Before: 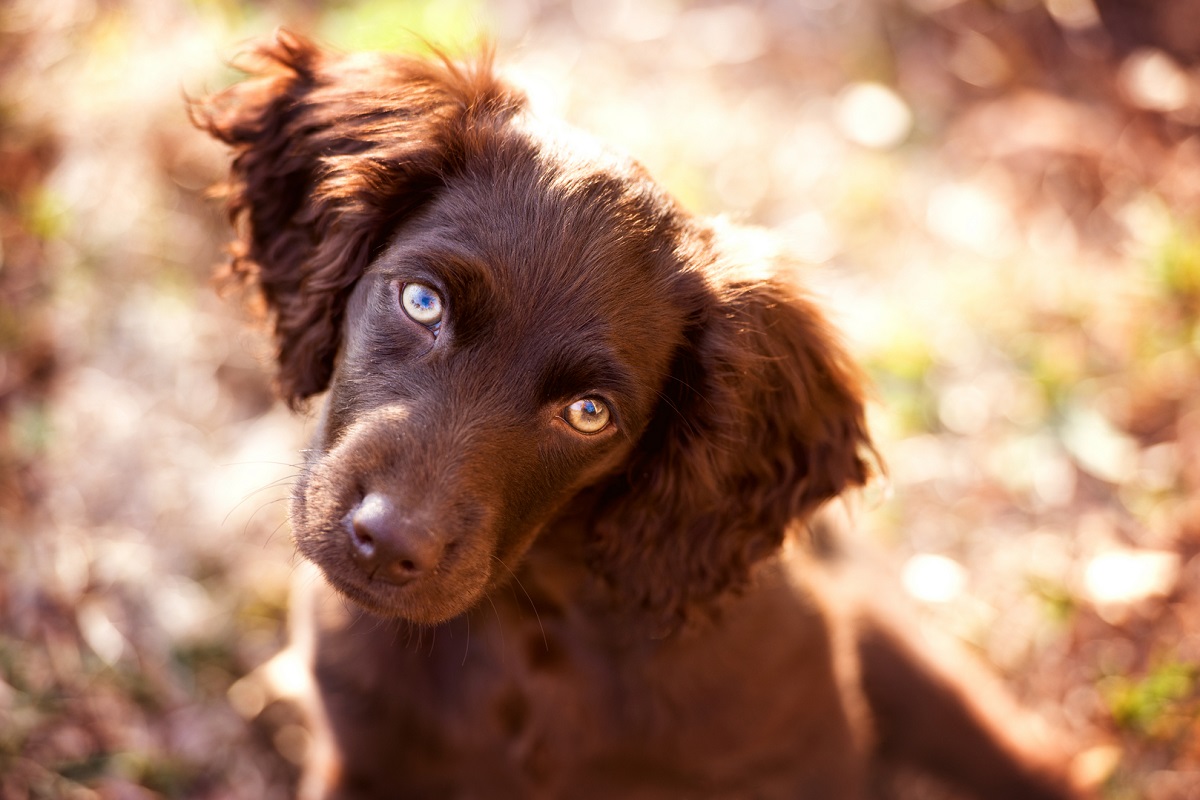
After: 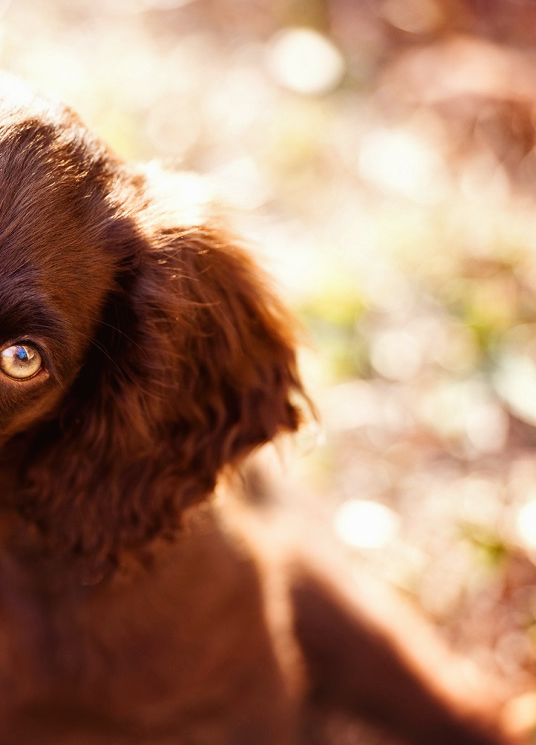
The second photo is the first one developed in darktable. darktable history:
shadows and highlights: shadows 11.88, white point adjustment 1.21, soften with gaussian
crop: left 47.368%, top 6.759%, right 7.935%
tone curve: curves: ch0 [(0, 0.008) (0.107, 0.091) (0.283, 0.287) (0.461, 0.498) (0.64, 0.679) (0.822, 0.841) (0.998, 0.978)]; ch1 [(0, 0) (0.316, 0.349) (0.466, 0.442) (0.502, 0.5) (0.527, 0.519) (0.561, 0.553) (0.608, 0.629) (0.669, 0.704) (0.859, 0.899) (1, 1)]; ch2 [(0, 0) (0.33, 0.301) (0.421, 0.443) (0.473, 0.498) (0.502, 0.504) (0.522, 0.525) (0.592, 0.61) (0.705, 0.7) (1, 1)], preserve colors none
